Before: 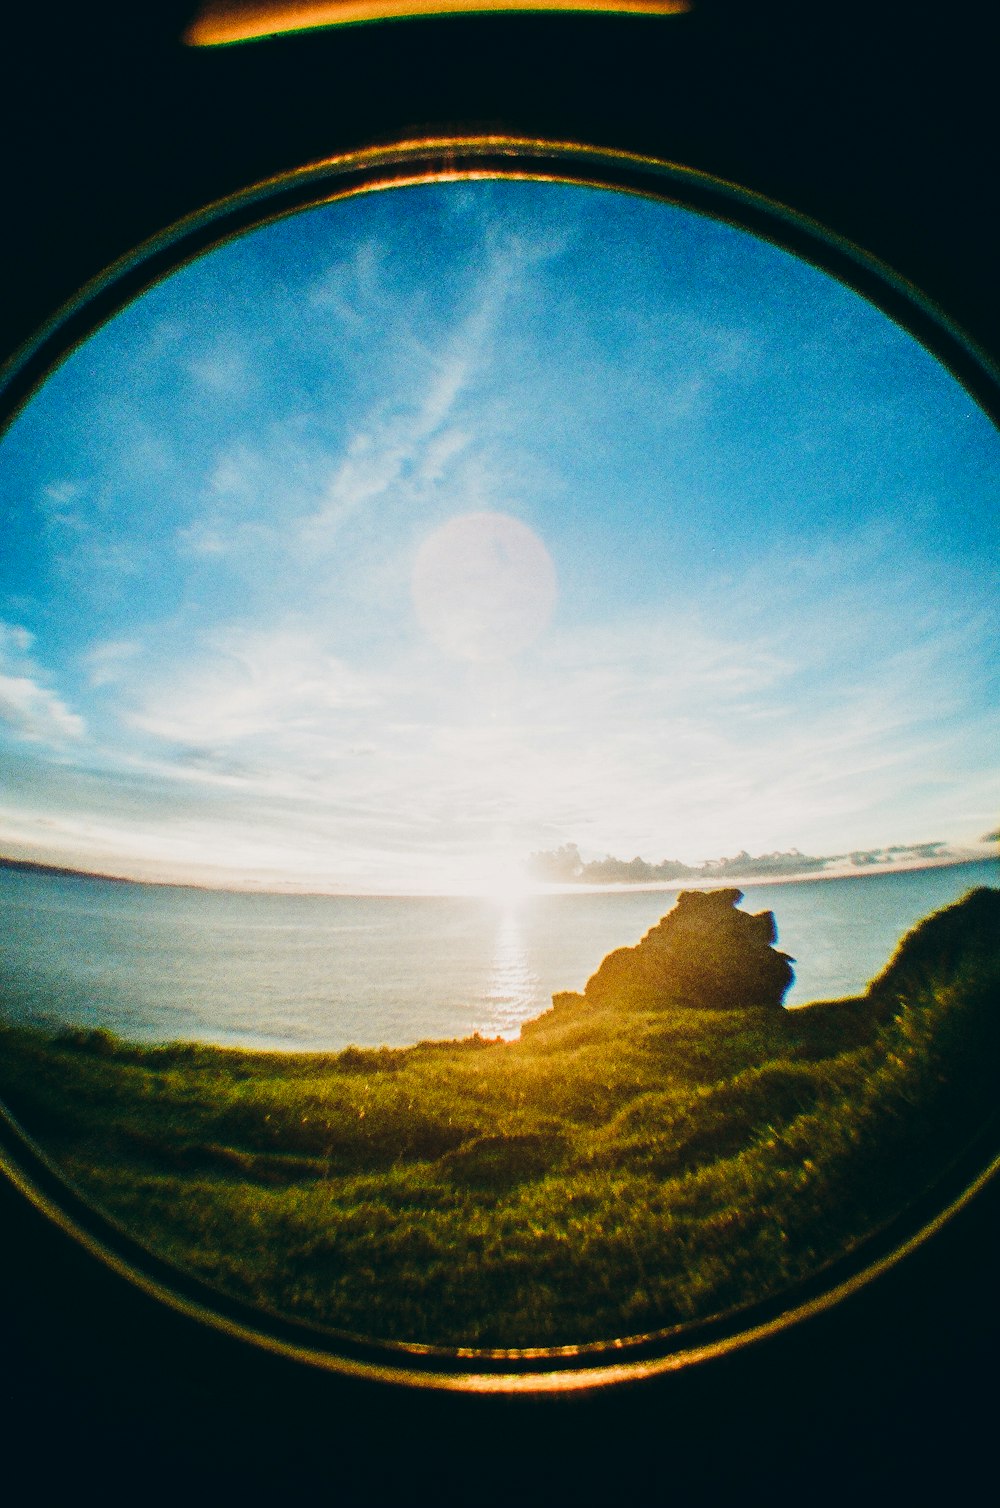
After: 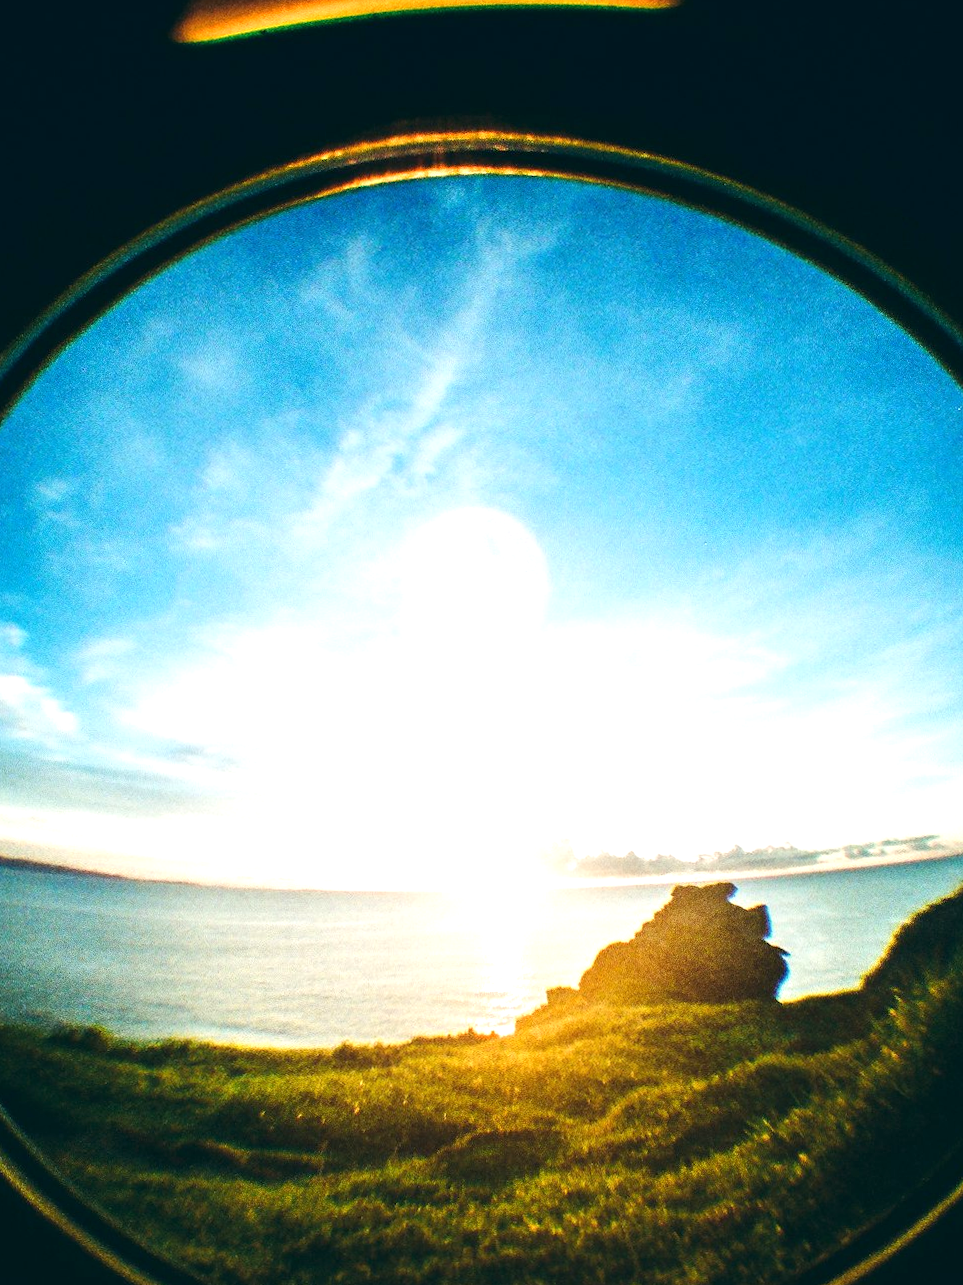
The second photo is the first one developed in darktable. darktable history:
exposure: exposure 0.739 EV, compensate highlight preservation false
crop and rotate: angle 0.282°, left 0.374%, right 2.592%, bottom 14.113%
